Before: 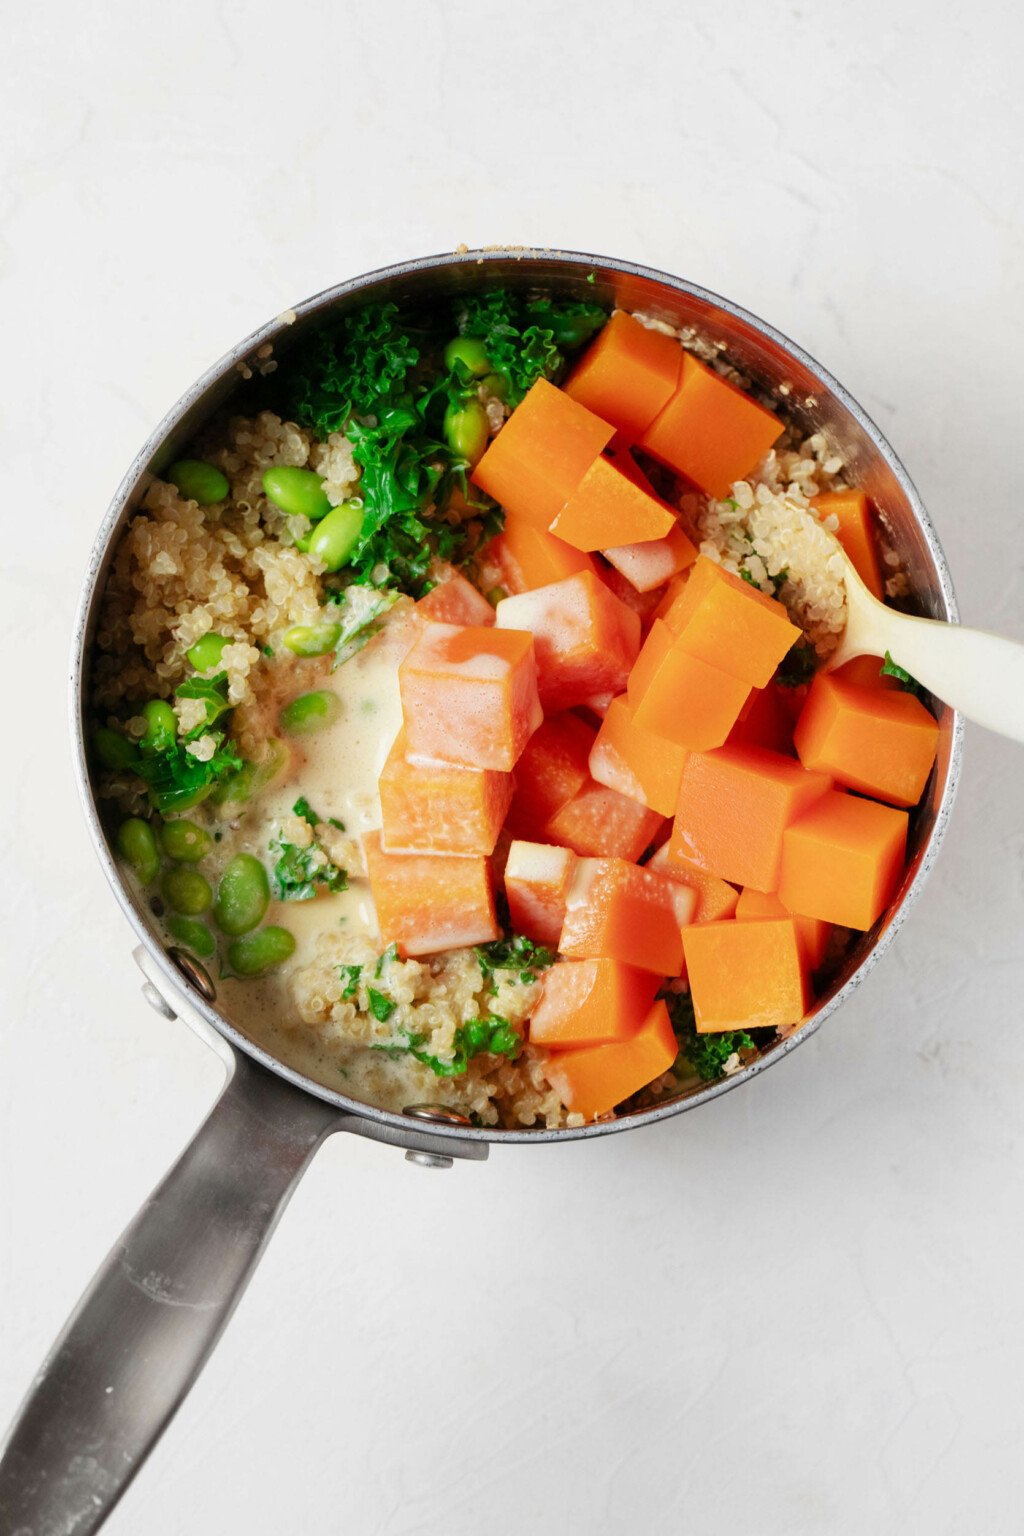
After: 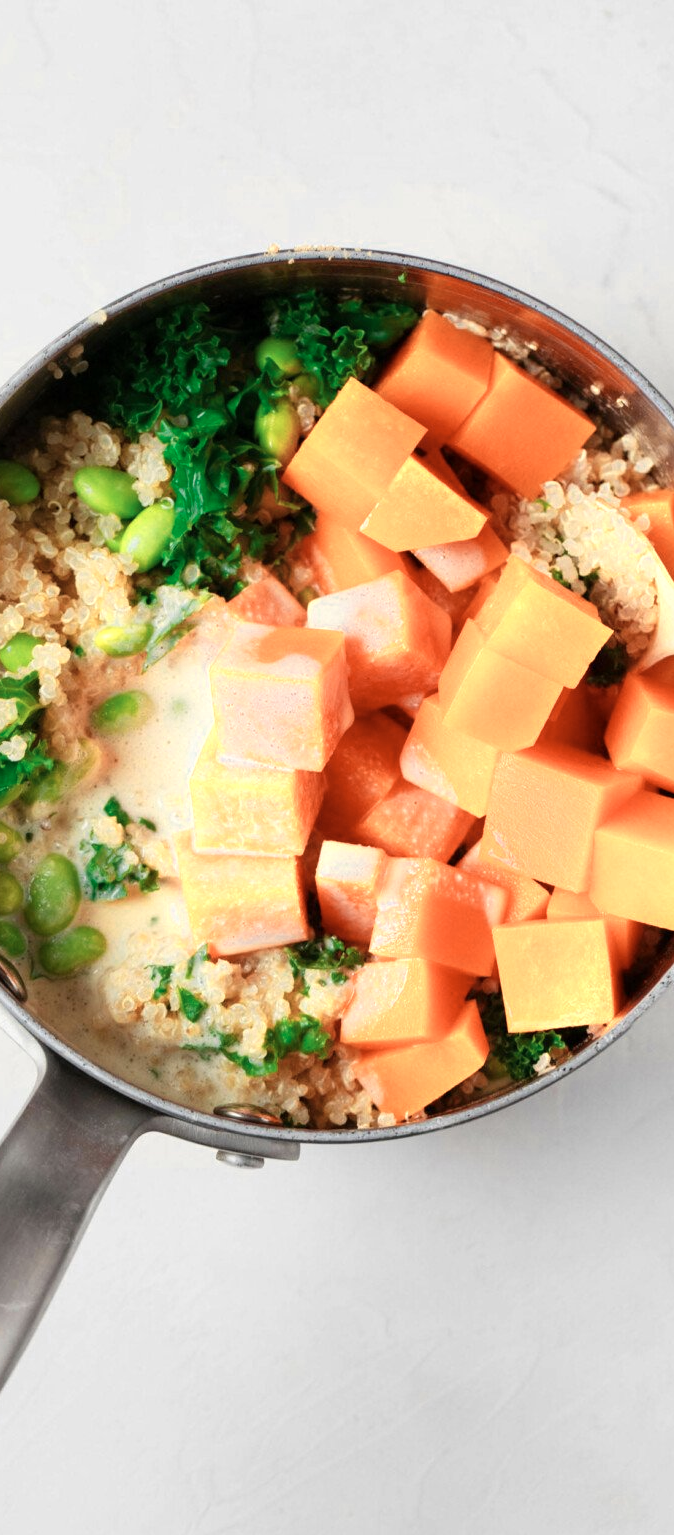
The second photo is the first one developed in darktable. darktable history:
crop and rotate: left 18.549%, right 15.565%
color zones: curves: ch0 [(0.018, 0.548) (0.224, 0.64) (0.425, 0.447) (0.675, 0.575) (0.732, 0.579)]; ch1 [(0.066, 0.487) (0.25, 0.5) (0.404, 0.43) (0.75, 0.421) (0.956, 0.421)]; ch2 [(0.044, 0.561) (0.215, 0.465) (0.399, 0.544) (0.465, 0.548) (0.614, 0.447) (0.724, 0.43) (0.882, 0.623) (0.956, 0.632)]
